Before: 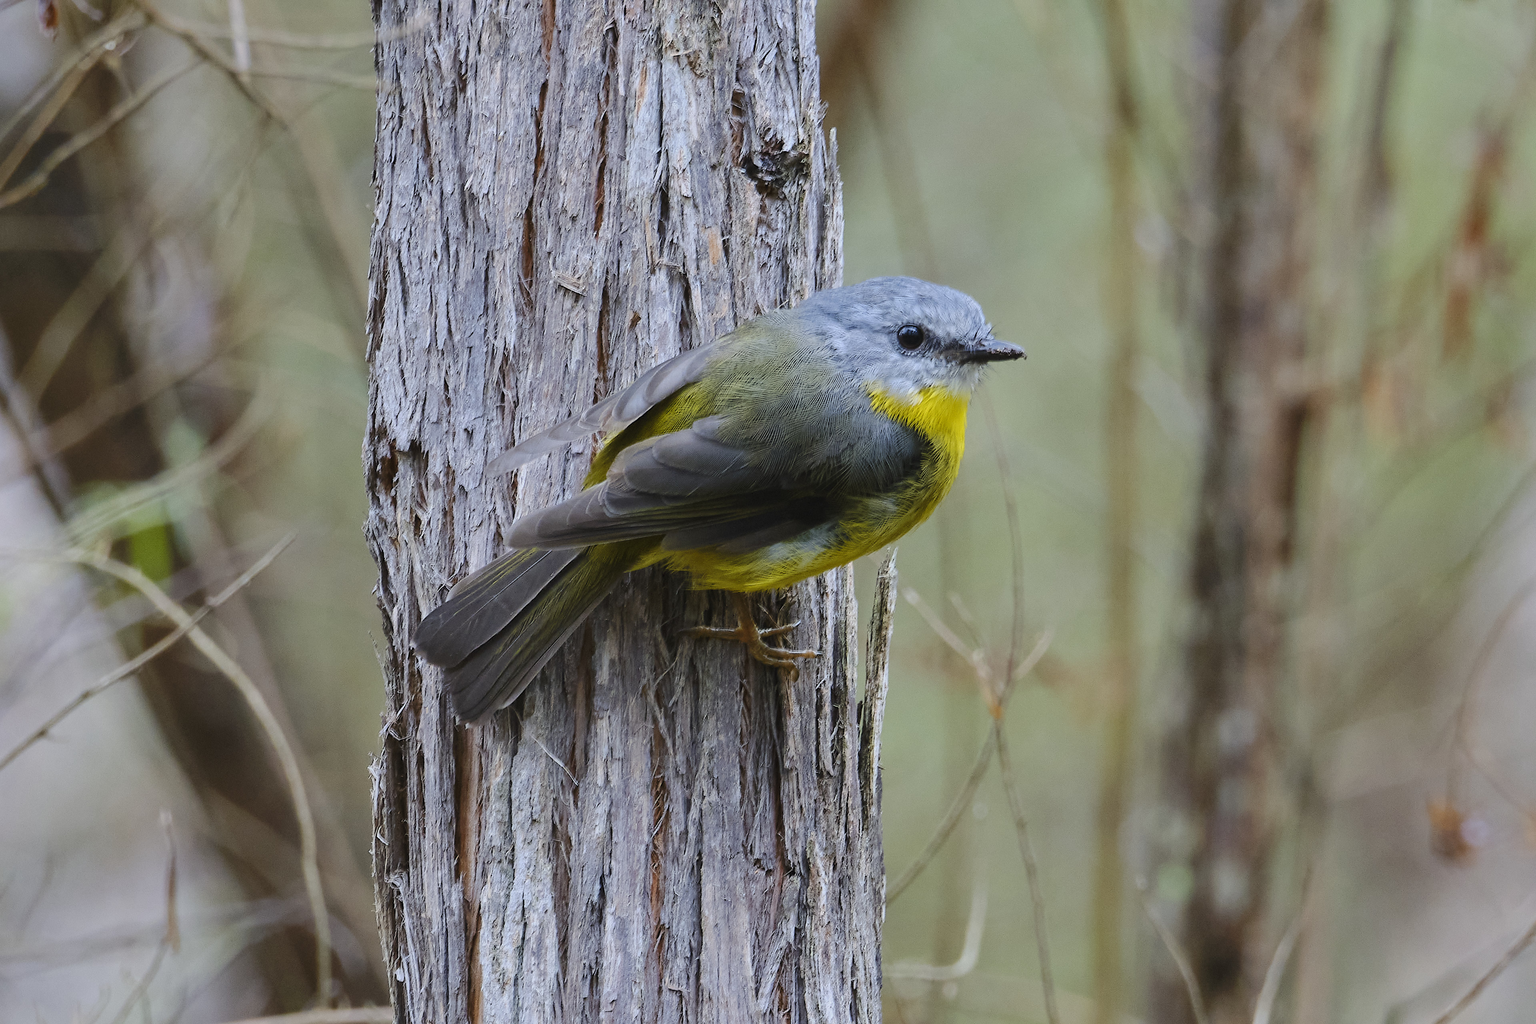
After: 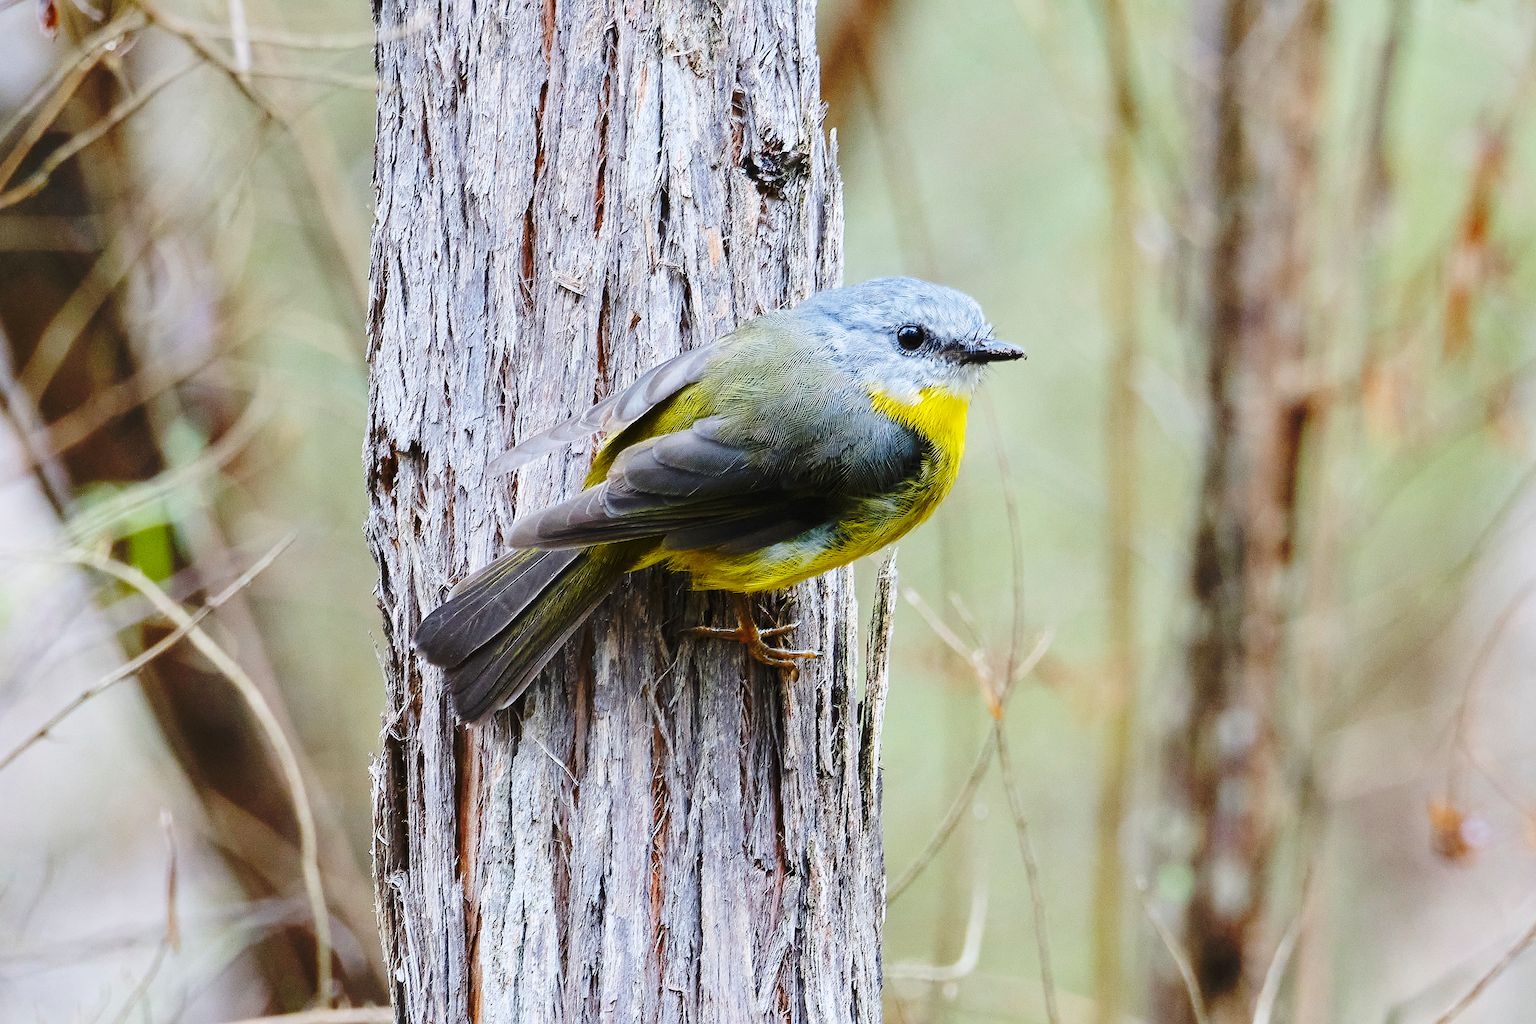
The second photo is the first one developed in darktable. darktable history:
base curve: curves: ch0 [(0, 0) (0.036, 0.037) (0.121, 0.228) (0.46, 0.76) (0.859, 0.983) (1, 1)], preserve colors none
sharpen: on, module defaults
